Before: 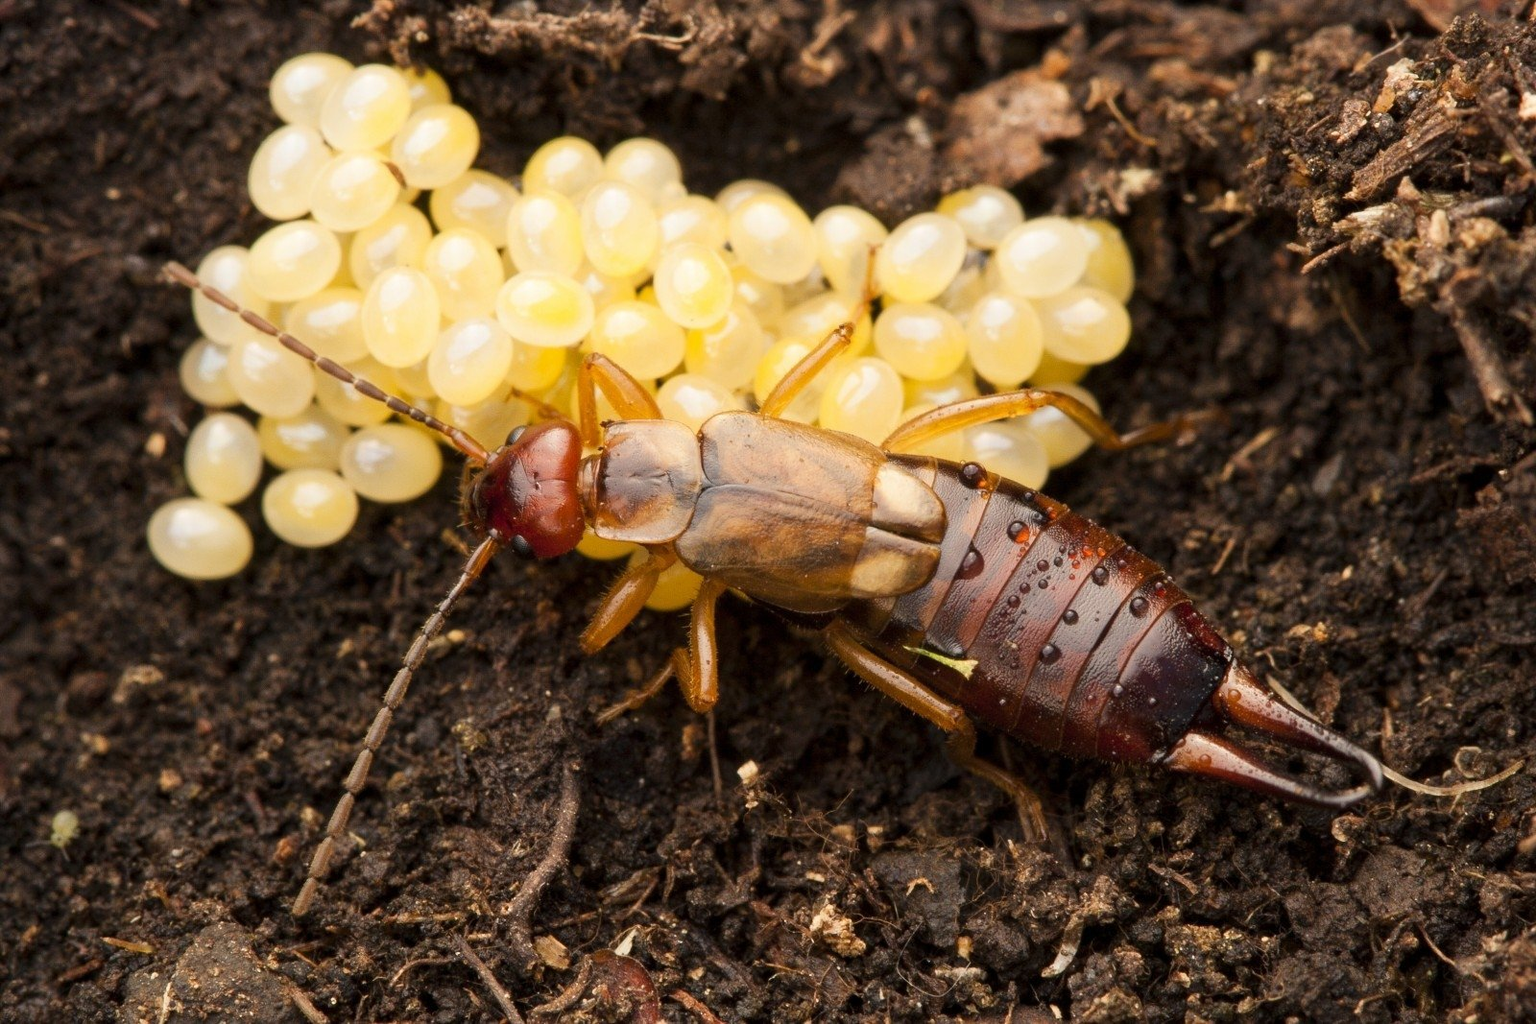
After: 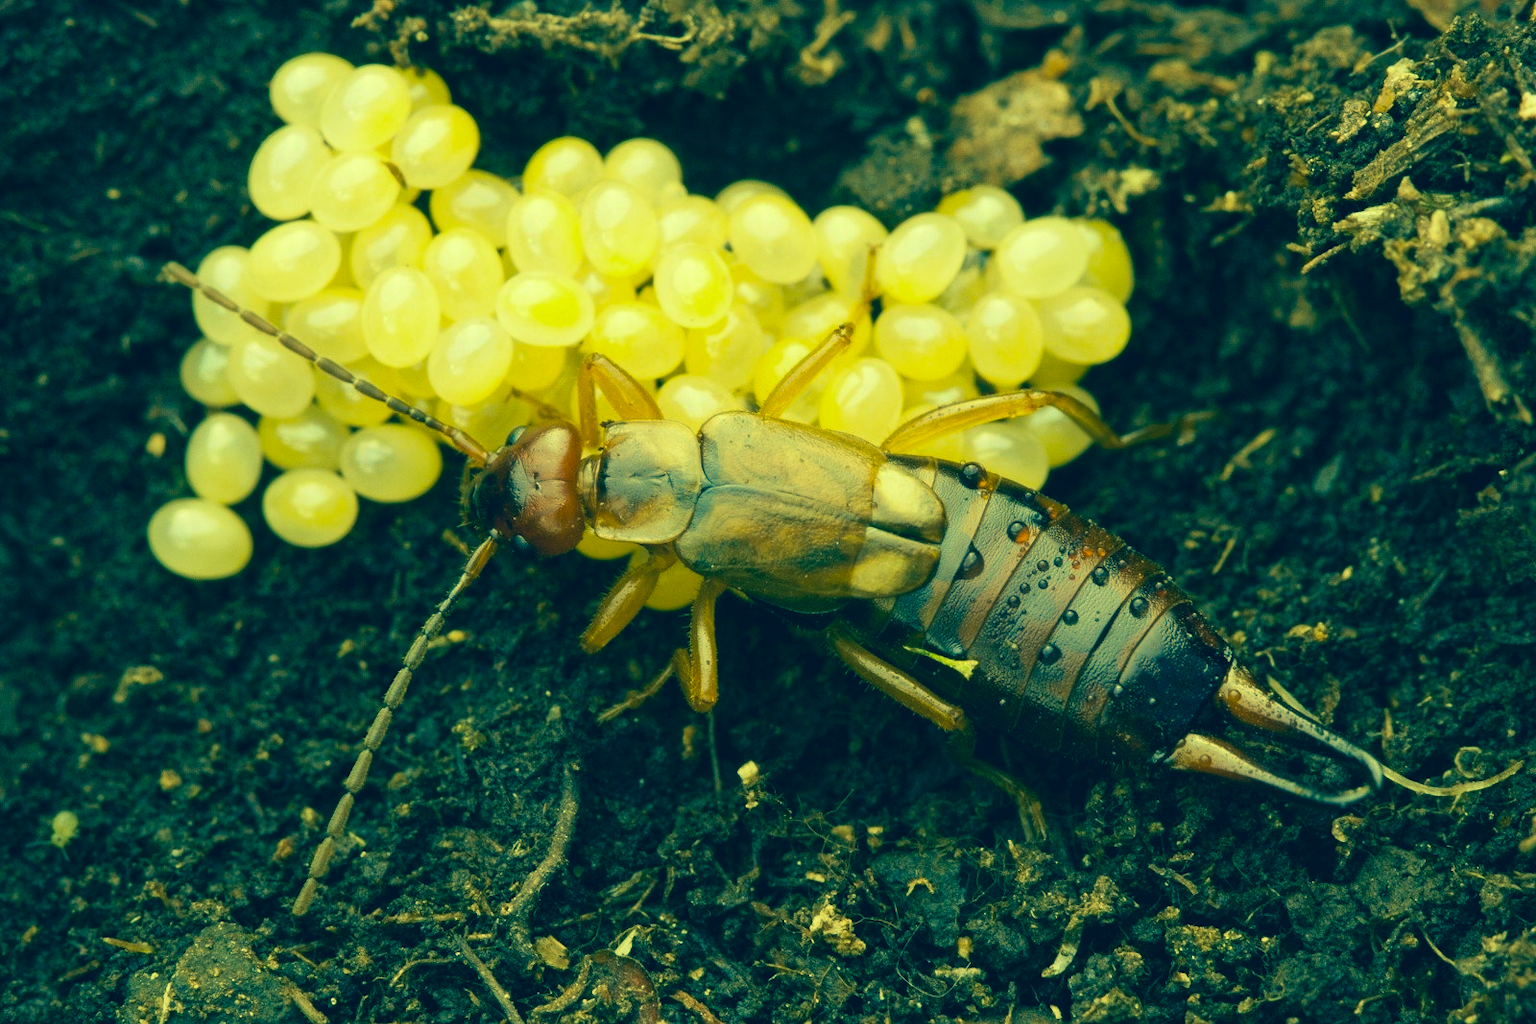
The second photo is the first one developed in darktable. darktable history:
color correction: highlights a* -15.19, highlights b* 39.56, shadows a* -39.21, shadows b* -26.39
velvia: on, module defaults
